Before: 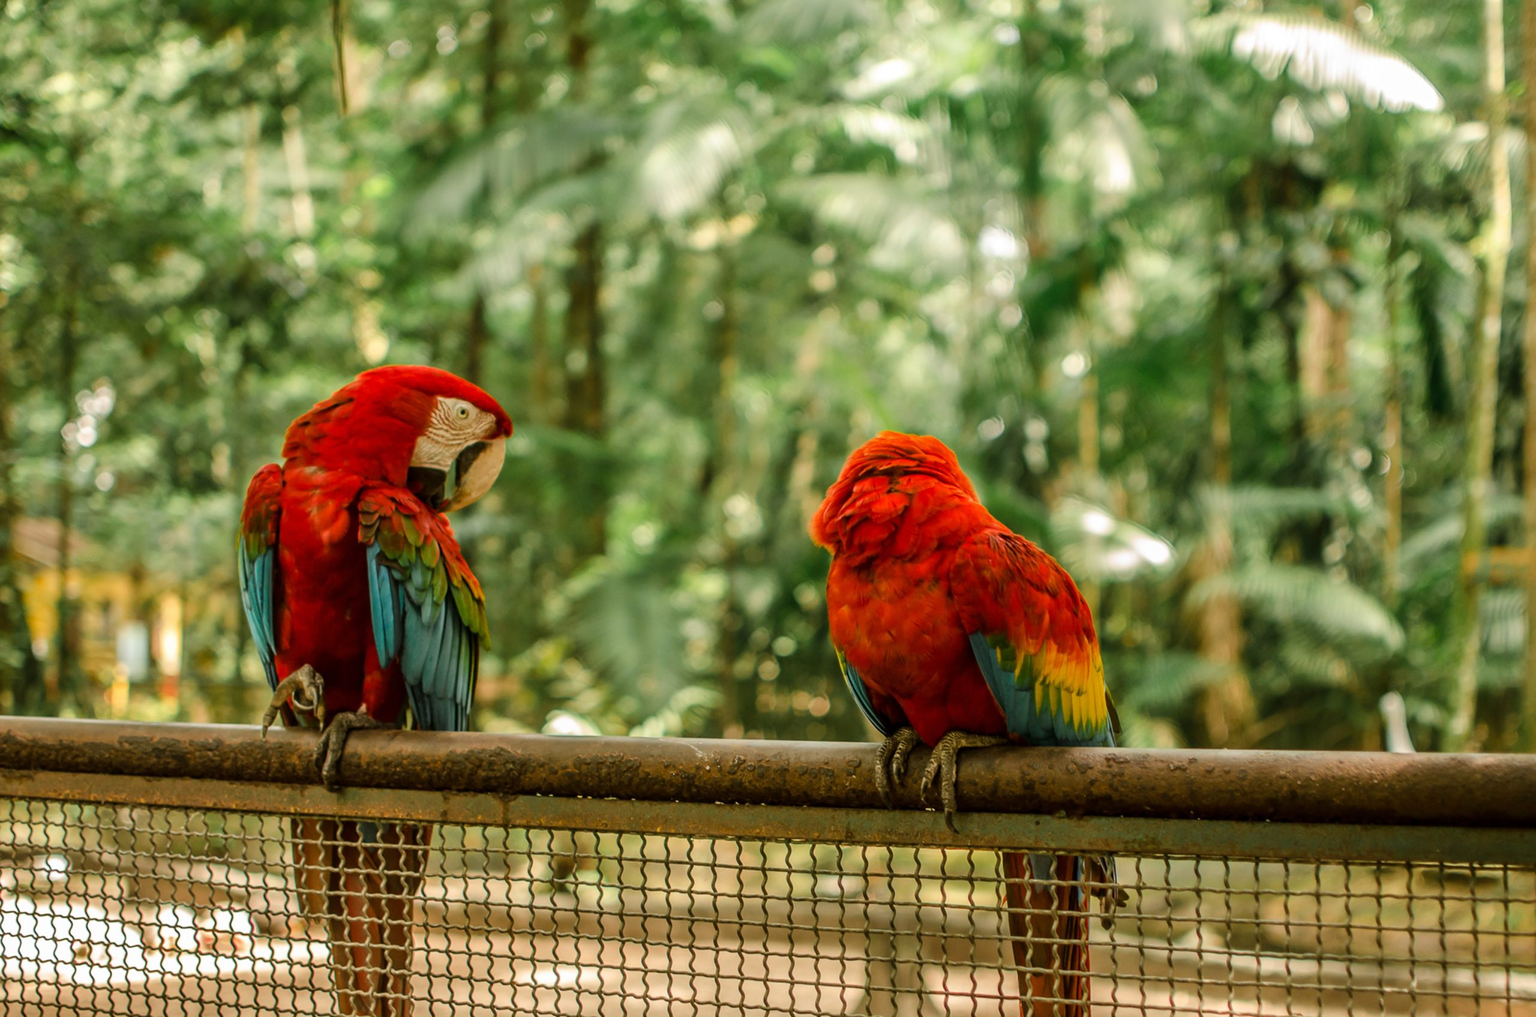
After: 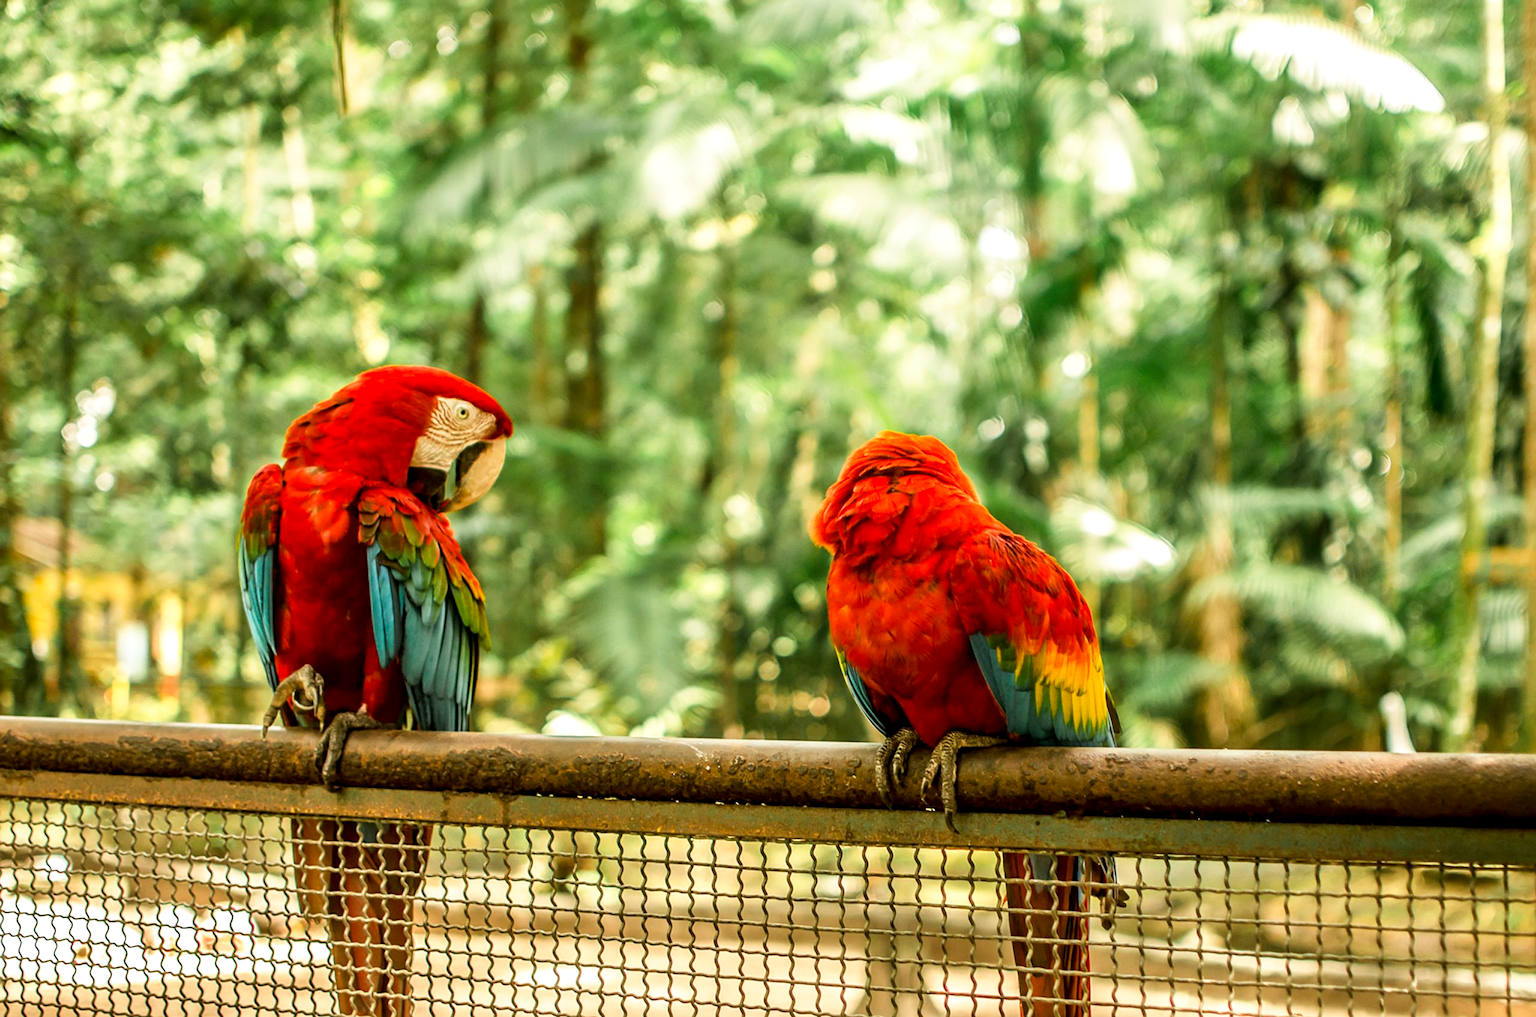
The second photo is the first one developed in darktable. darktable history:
exposure: black level correction 0.003, exposure 0.383 EV, compensate highlight preservation false
base curve: curves: ch0 [(0, 0) (0.688, 0.865) (1, 1)], preserve colors none
sharpen: amount 0.2
